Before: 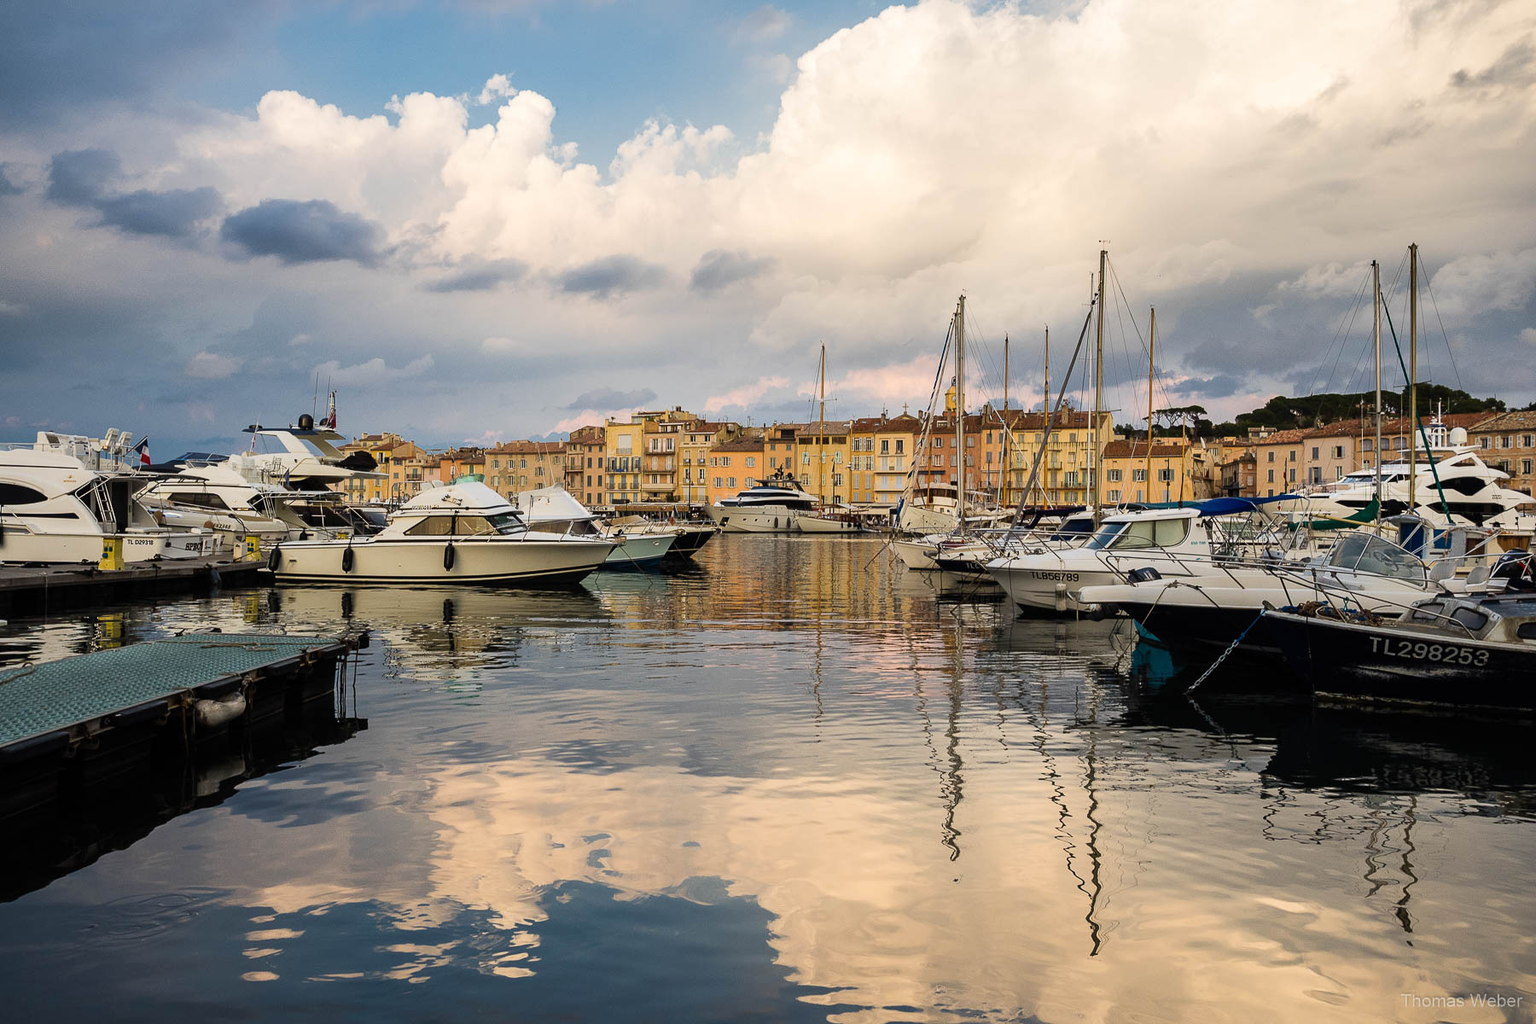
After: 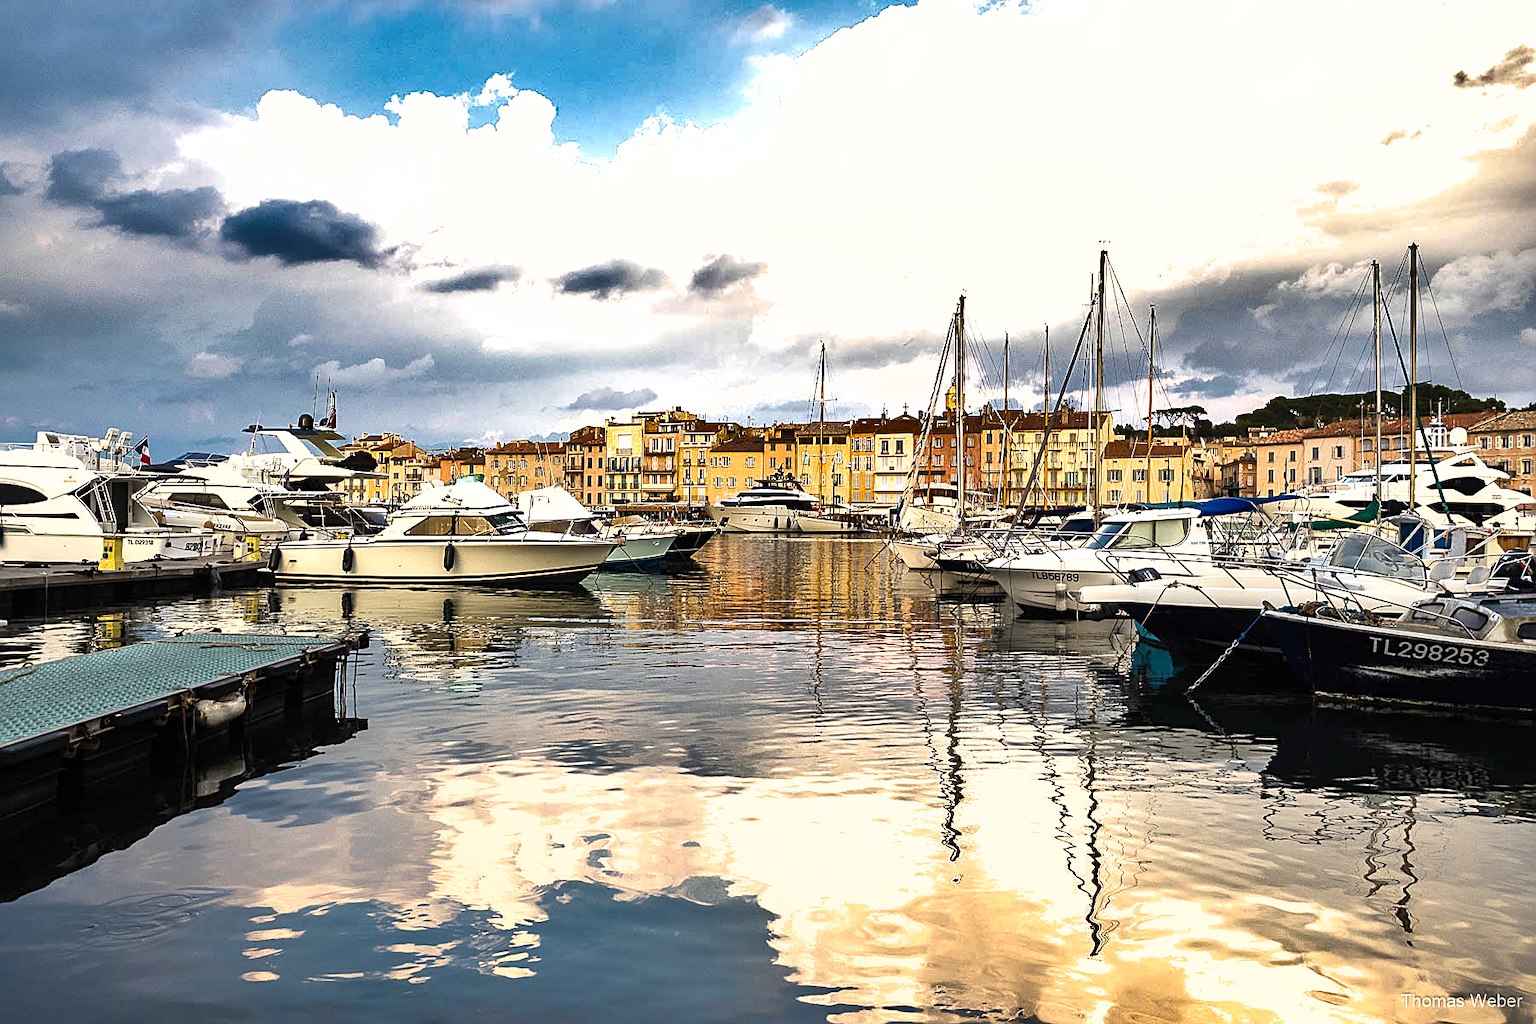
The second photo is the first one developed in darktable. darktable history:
sharpen: on, module defaults
exposure: exposure 1 EV, compensate highlight preservation false
shadows and highlights: radius 108.52, shadows 40.68, highlights -72.88, low approximation 0.01, soften with gaussian
